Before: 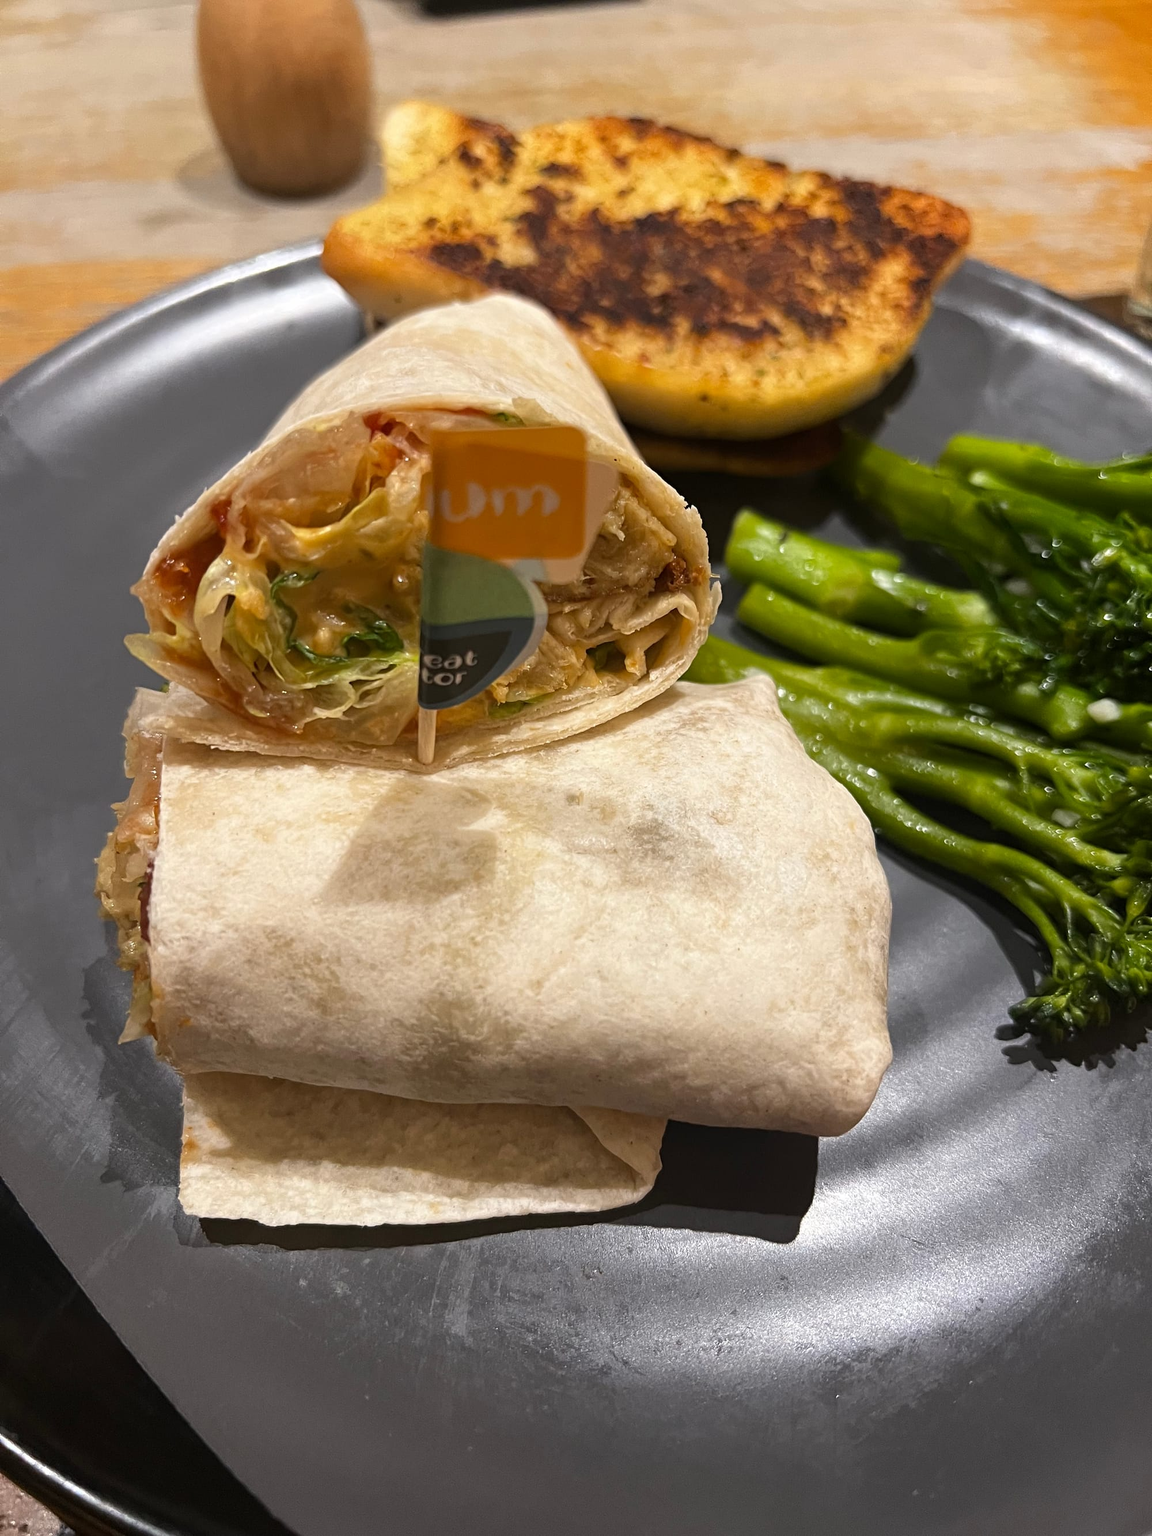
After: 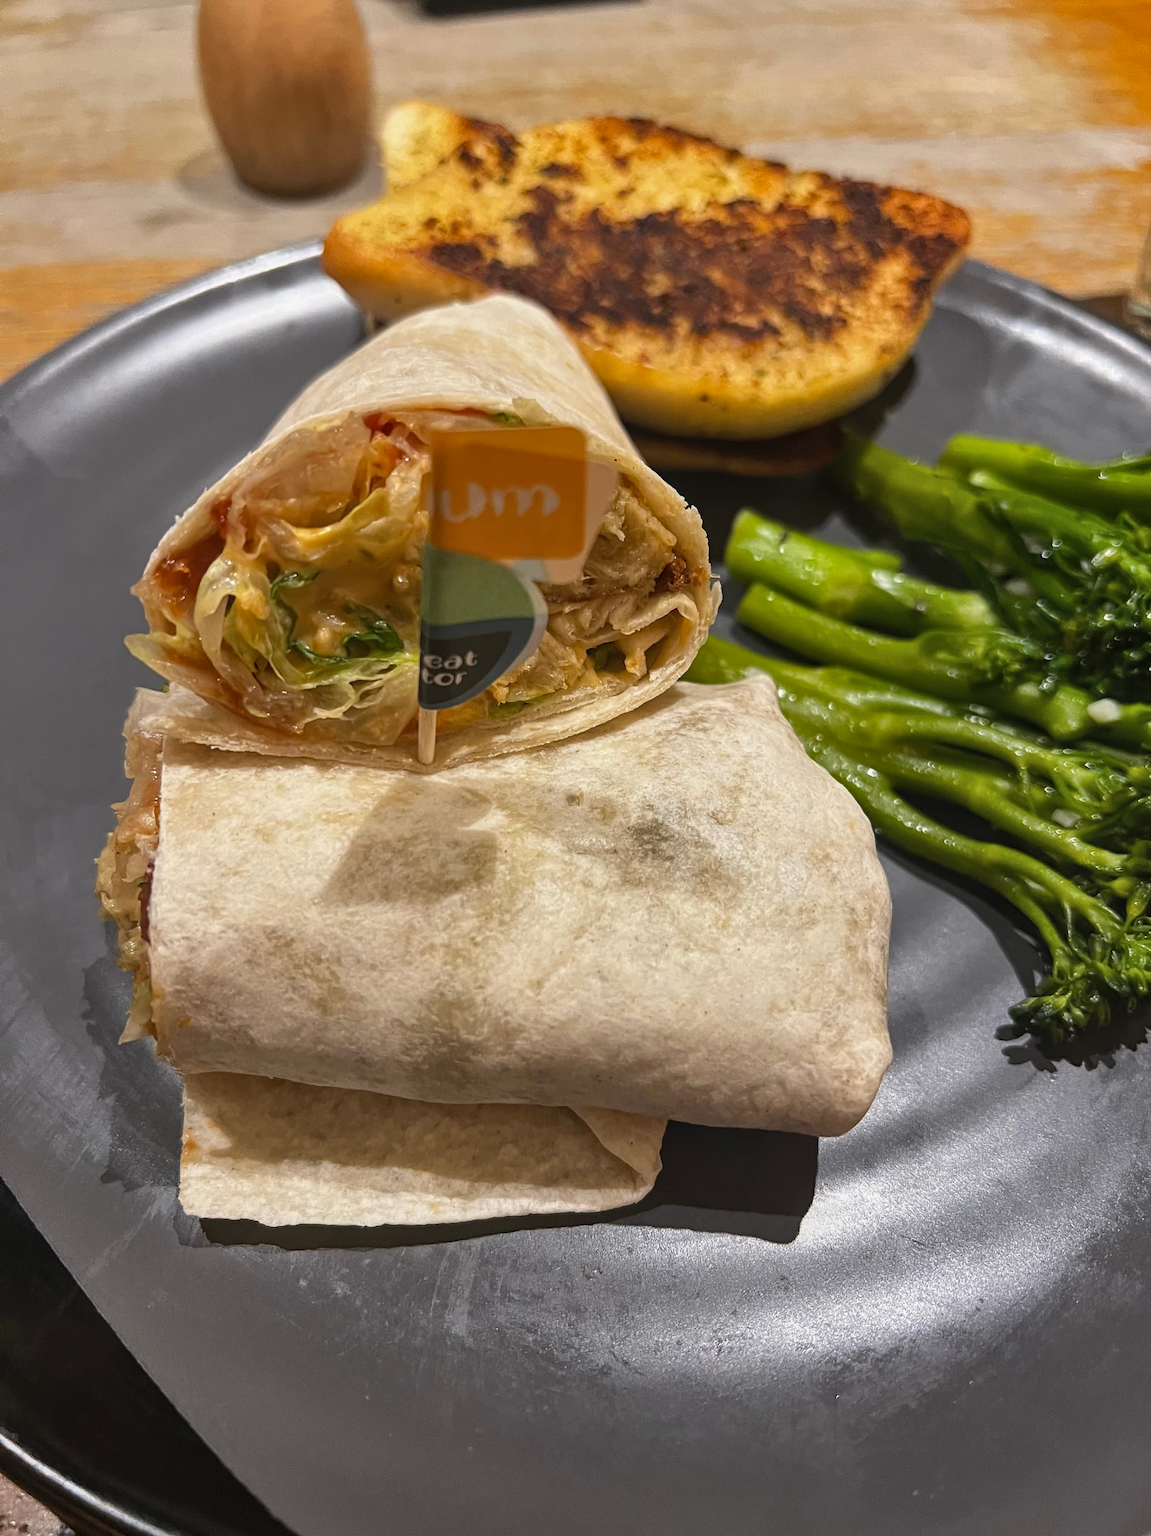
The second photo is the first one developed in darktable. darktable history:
local contrast: detail 109%
shadows and highlights: shadows 43.77, white point adjustment -1.29, soften with gaussian
